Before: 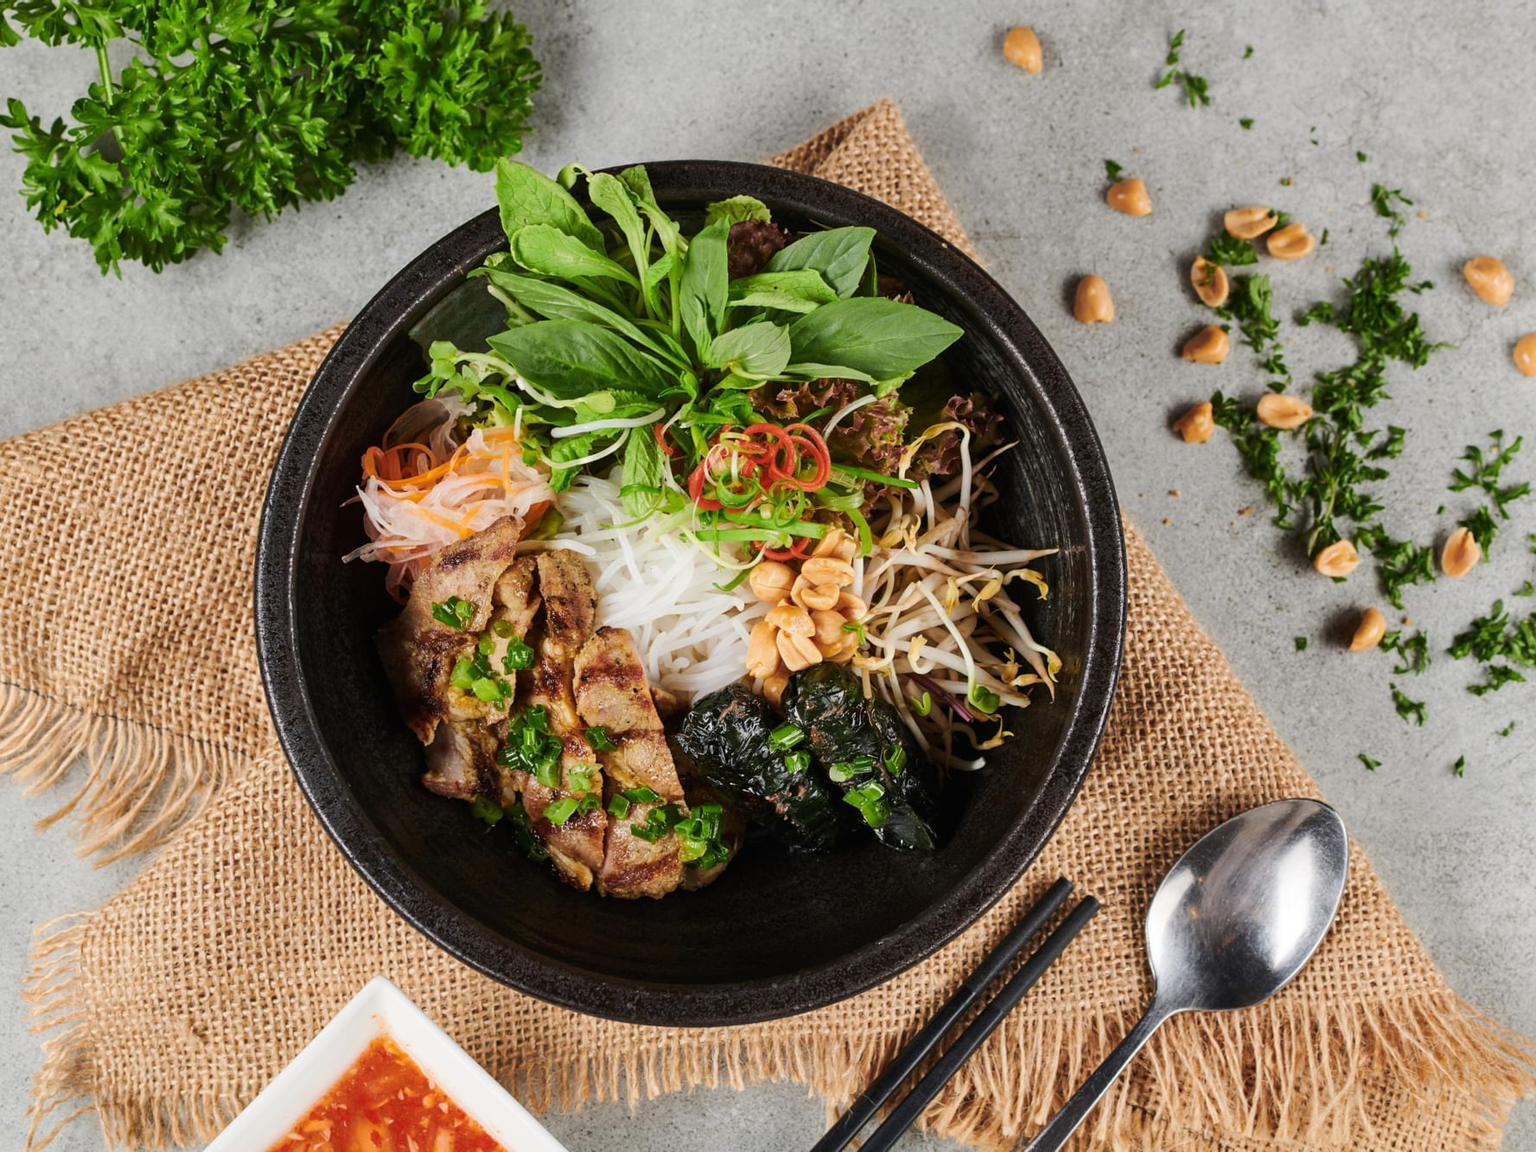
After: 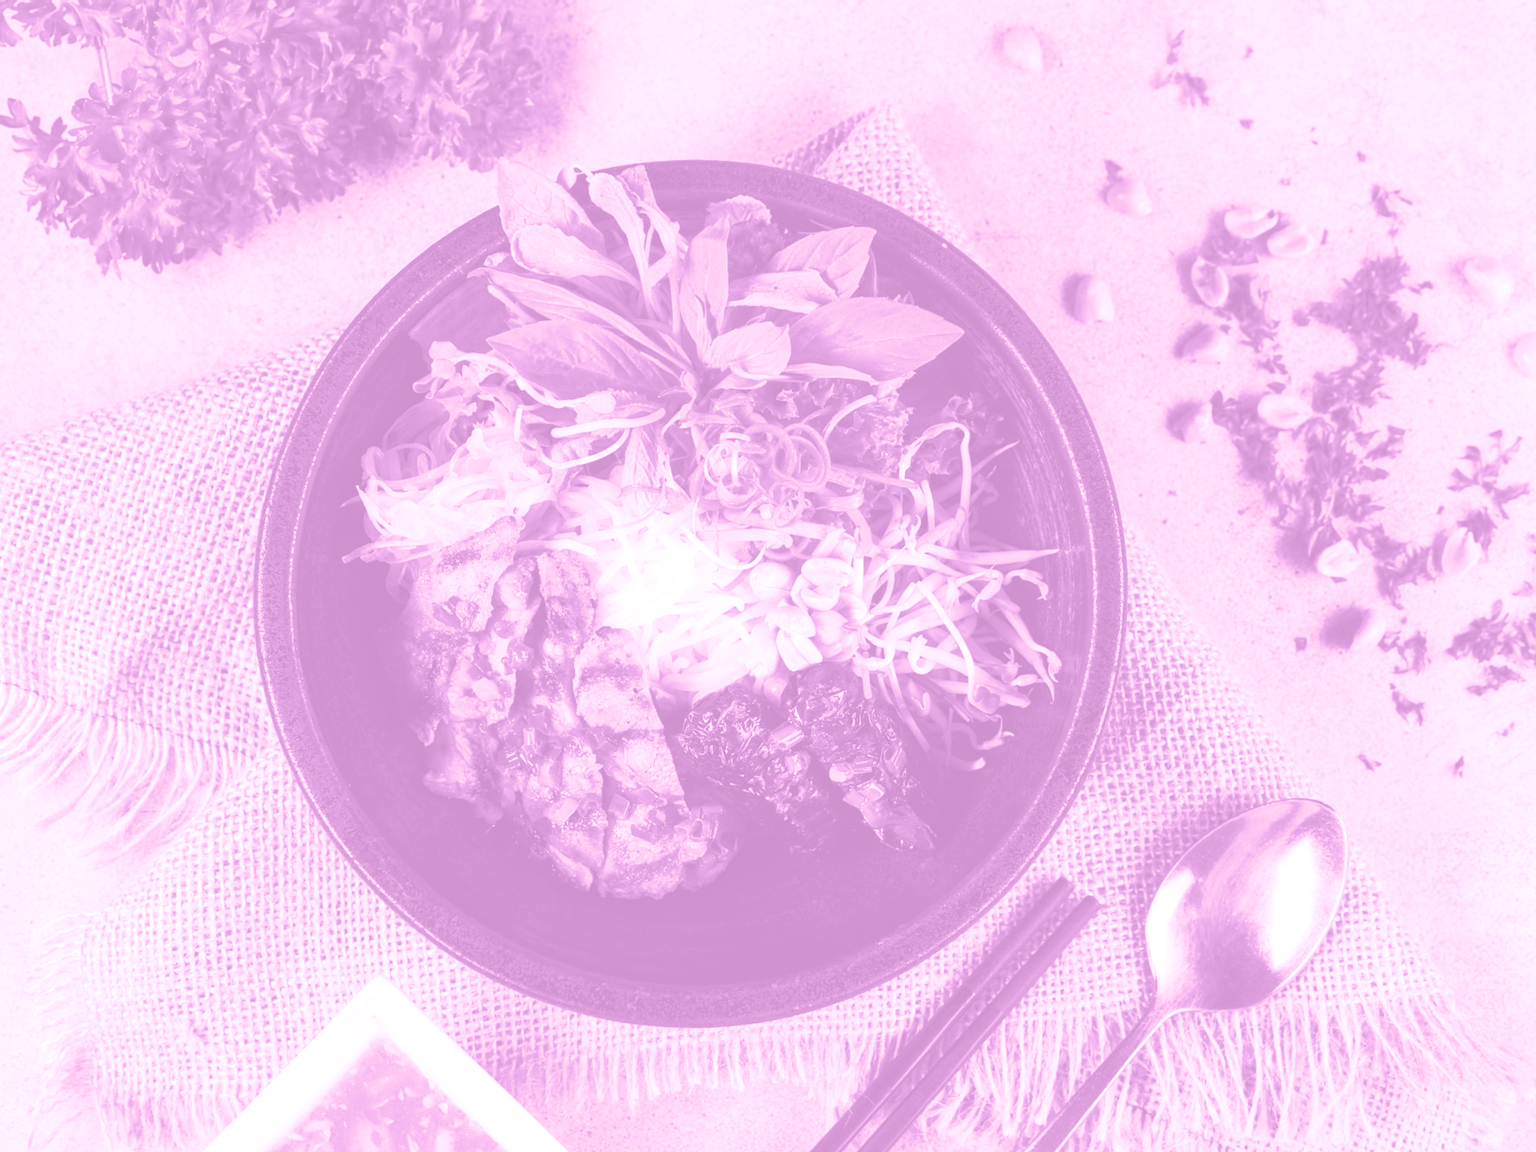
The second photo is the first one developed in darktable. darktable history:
split-toning: shadows › hue 255.6°, shadows › saturation 0.66, highlights › hue 43.2°, highlights › saturation 0.68, balance -50.1
tone equalizer: -8 EV -0.001 EV, -7 EV 0.001 EV, -6 EV -0.002 EV, -5 EV -0.003 EV, -4 EV -0.062 EV, -3 EV -0.222 EV, -2 EV -0.267 EV, -1 EV 0.105 EV, +0 EV 0.303 EV
colorize: hue 331.2°, saturation 69%, source mix 30.28%, lightness 69.02%, version 1
